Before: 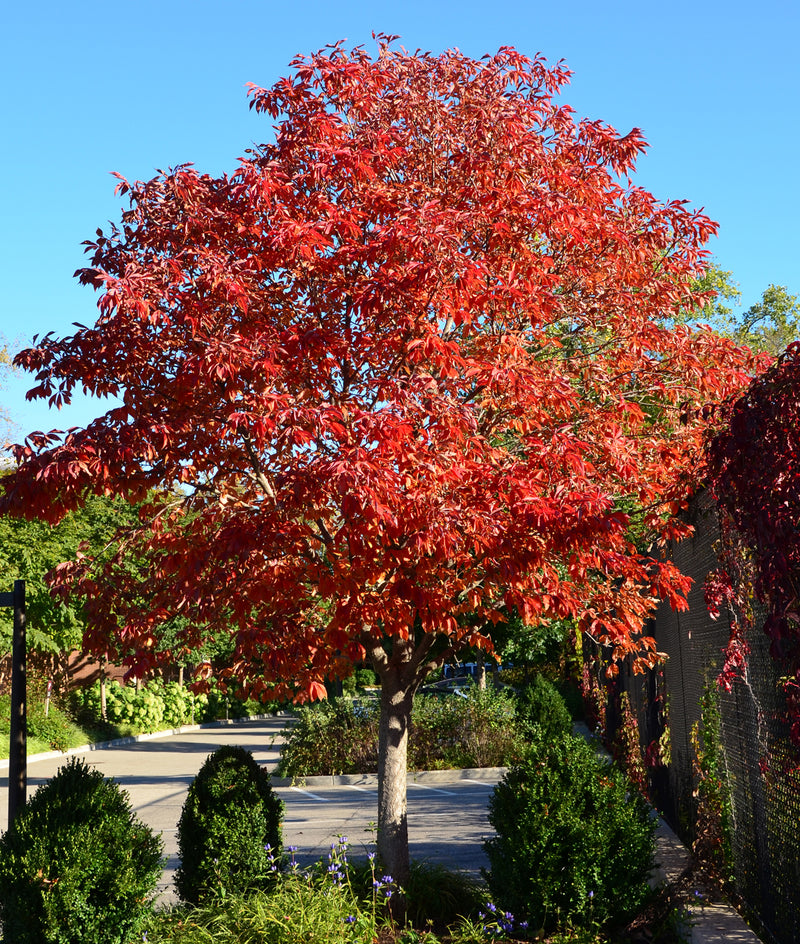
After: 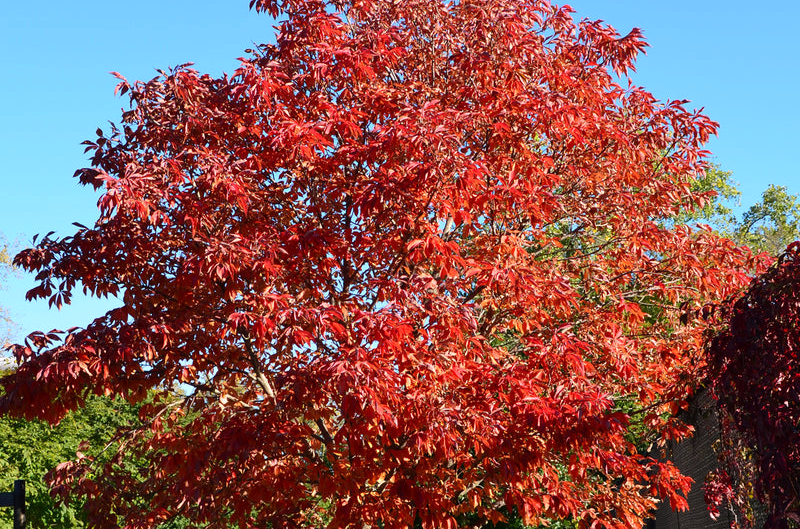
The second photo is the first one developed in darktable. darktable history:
crop and rotate: top 10.605%, bottom 33.274%
white balance: red 1.004, blue 1.024
